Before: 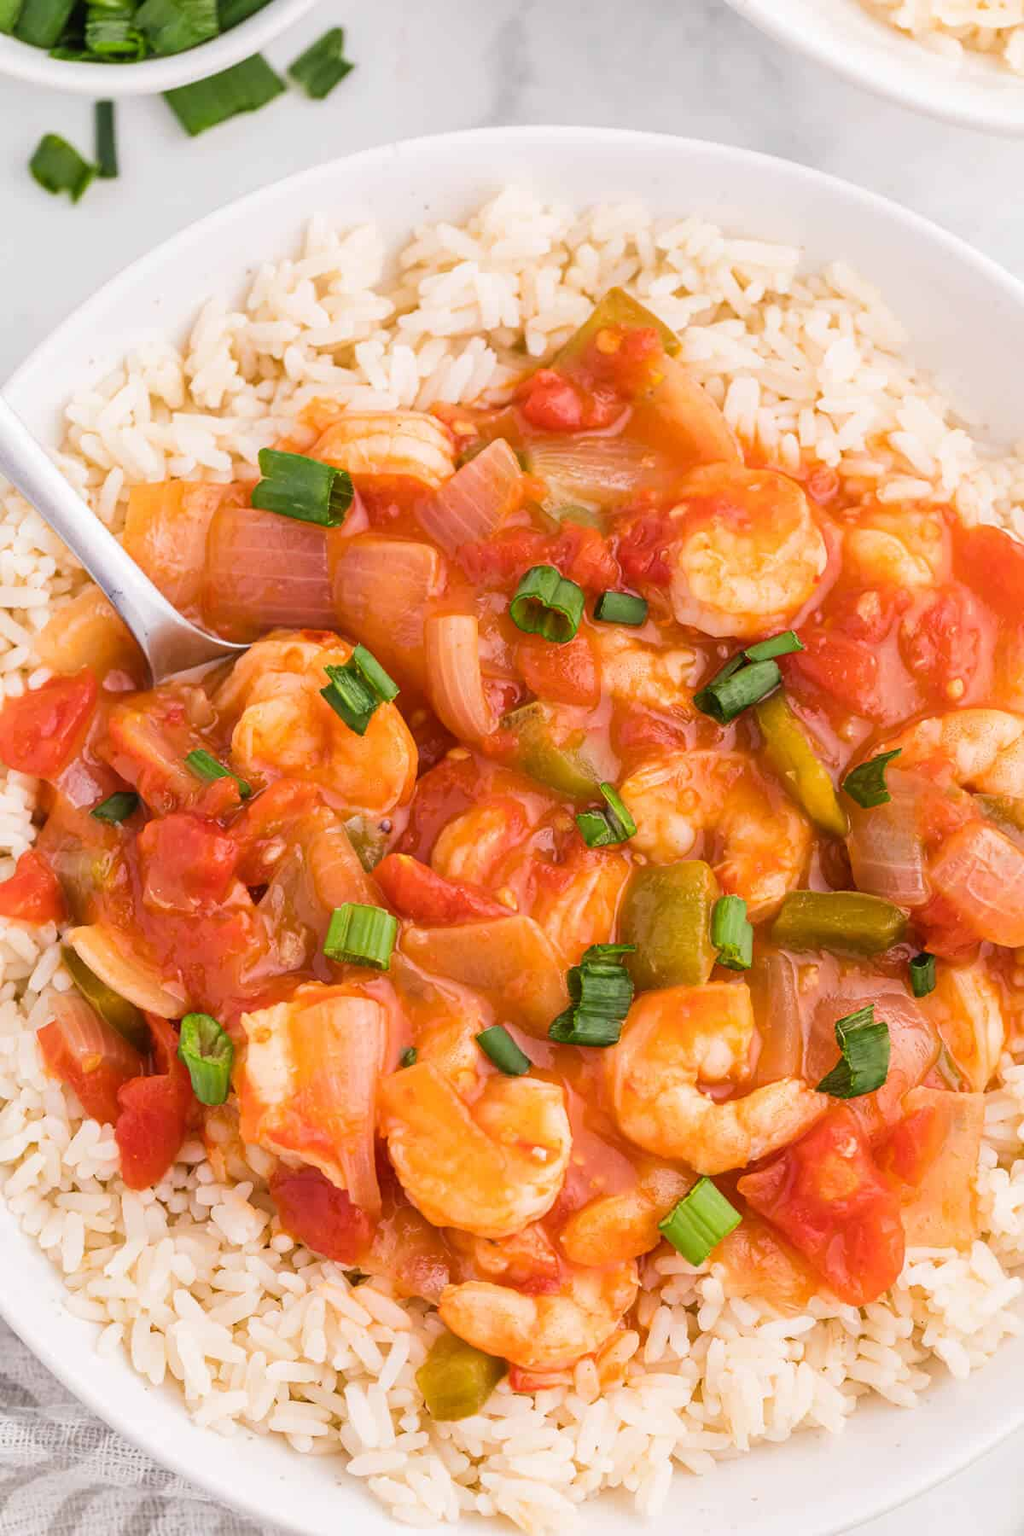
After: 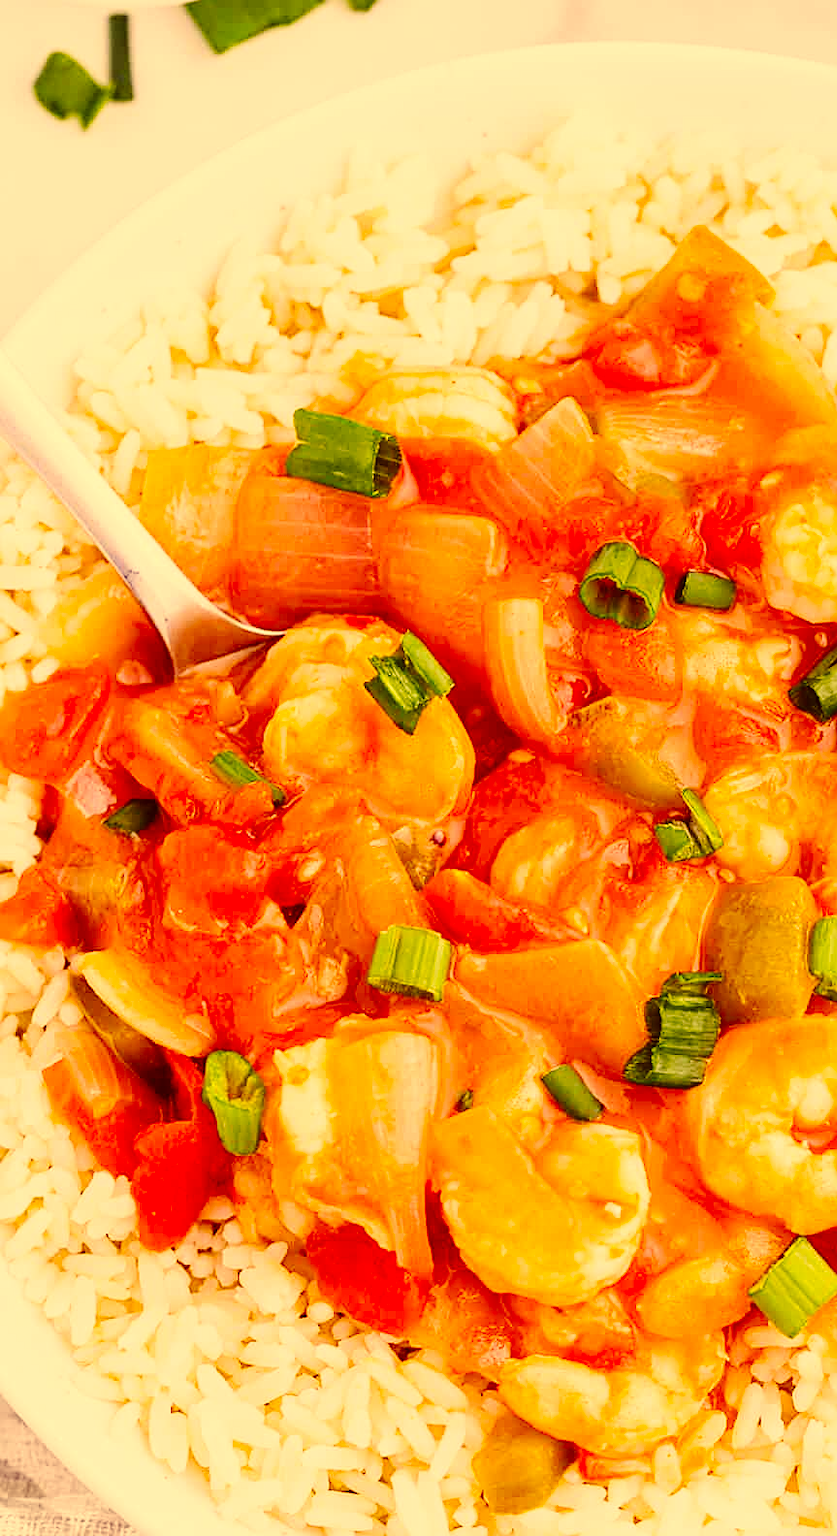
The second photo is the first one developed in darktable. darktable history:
exposure: compensate highlight preservation false
color correction: highlights a* 10.12, highlights b* 39.04, shadows a* 14.62, shadows b* 3.37
sharpen: on, module defaults
crop: top 5.803%, right 27.864%, bottom 5.804%
base curve: curves: ch0 [(0, 0) (0.036, 0.025) (0.121, 0.166) (0.206, 0.329) (0.605, 0.79) (1, 1)], preserve colors none
